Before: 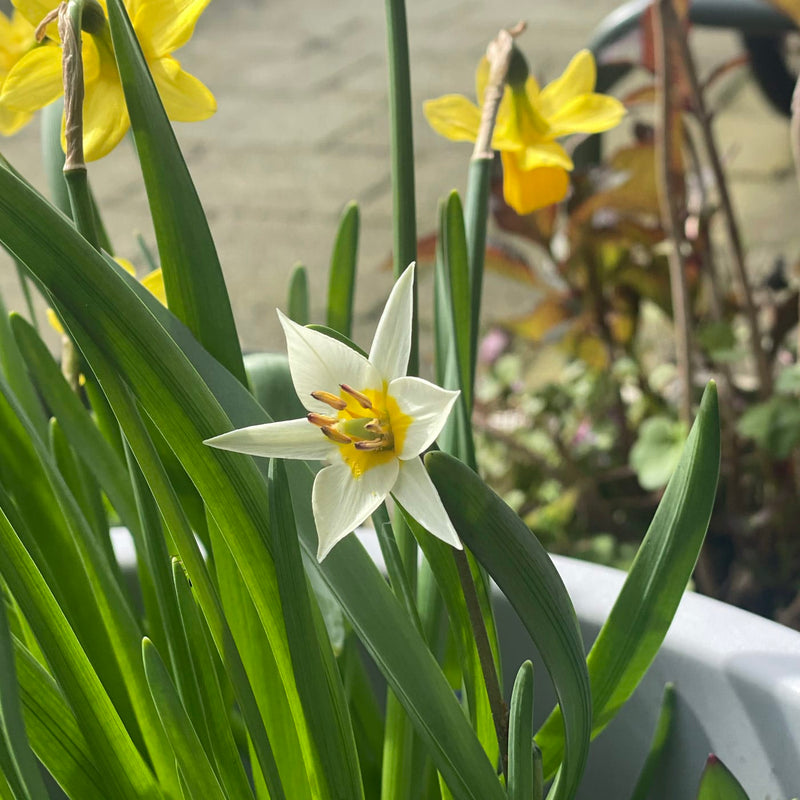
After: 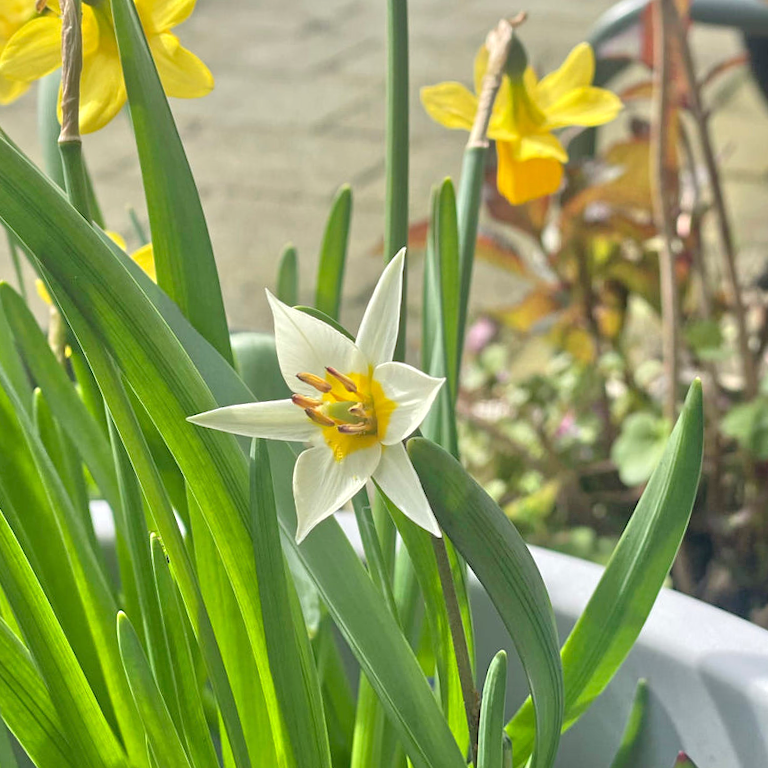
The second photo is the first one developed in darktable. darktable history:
crop and rotate: angle -2.38°
tone equalizer: -7 EV 0.15 EV, -6 EV 0.6 EV, -5 EV 1.15 EV, -4 EV 1.33 EV, -3 EV 1.15 EV, -2 EV 0.6 EV, -1 EV 0.15 EV, mask exposure compensation -0.5 EV
